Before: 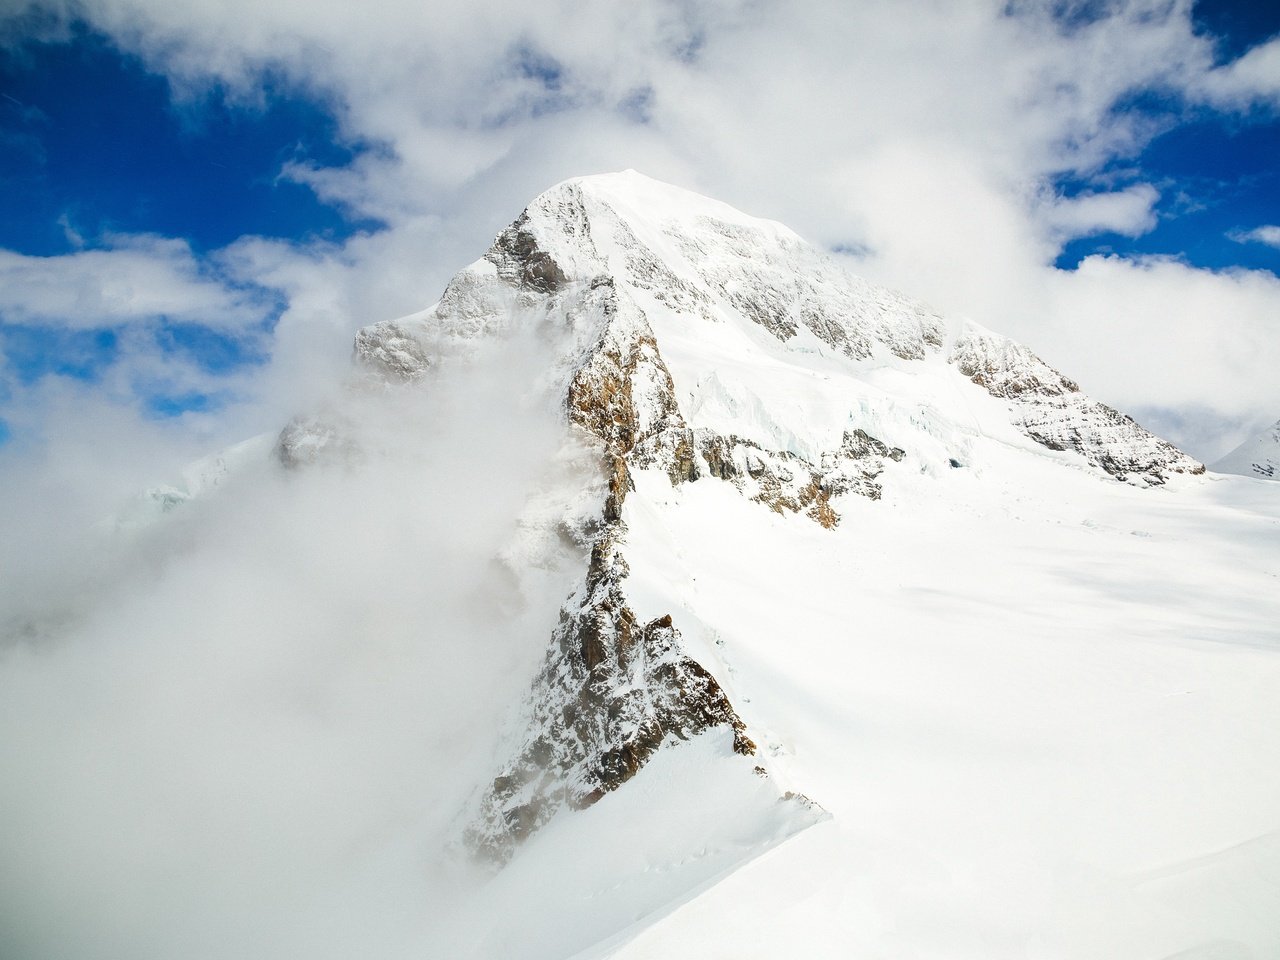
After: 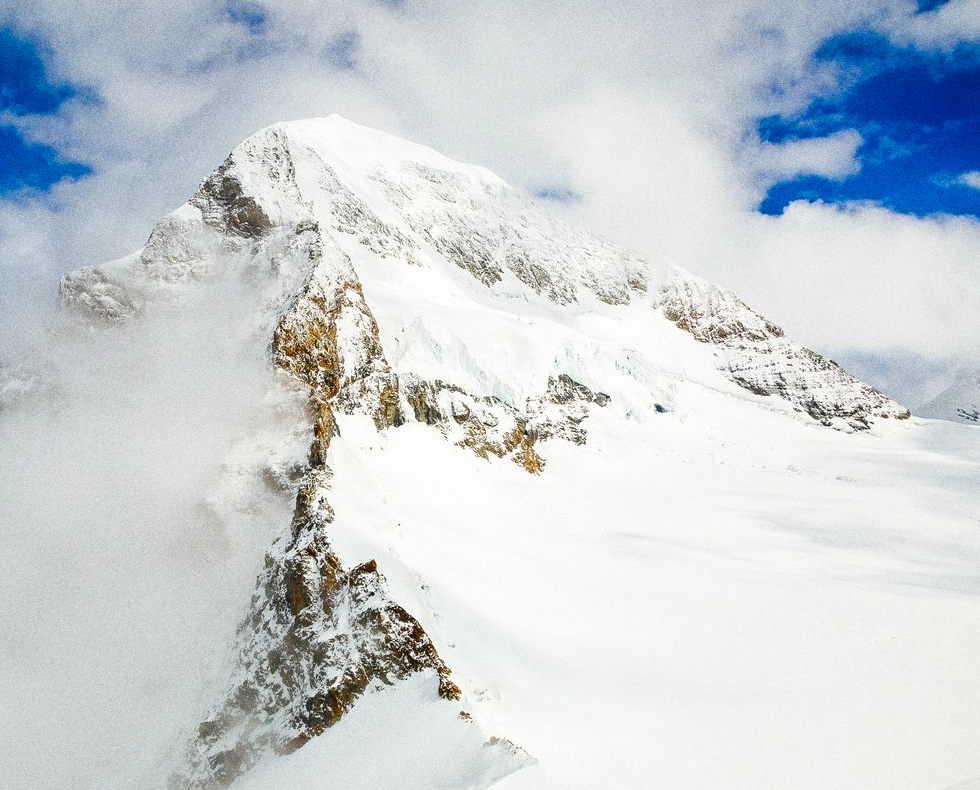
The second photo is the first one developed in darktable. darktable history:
color balance rgb: perceptual saturation grading › global saturation 35%, perceptual saturation grading › highlights -25%, perceptual saturation grading › shadows 50%
crop: left 23.095%, top 5.827%, bottom 11.854%
white balance: emerald 1
grain: coarseness 0.09 ISO, strength 40%
